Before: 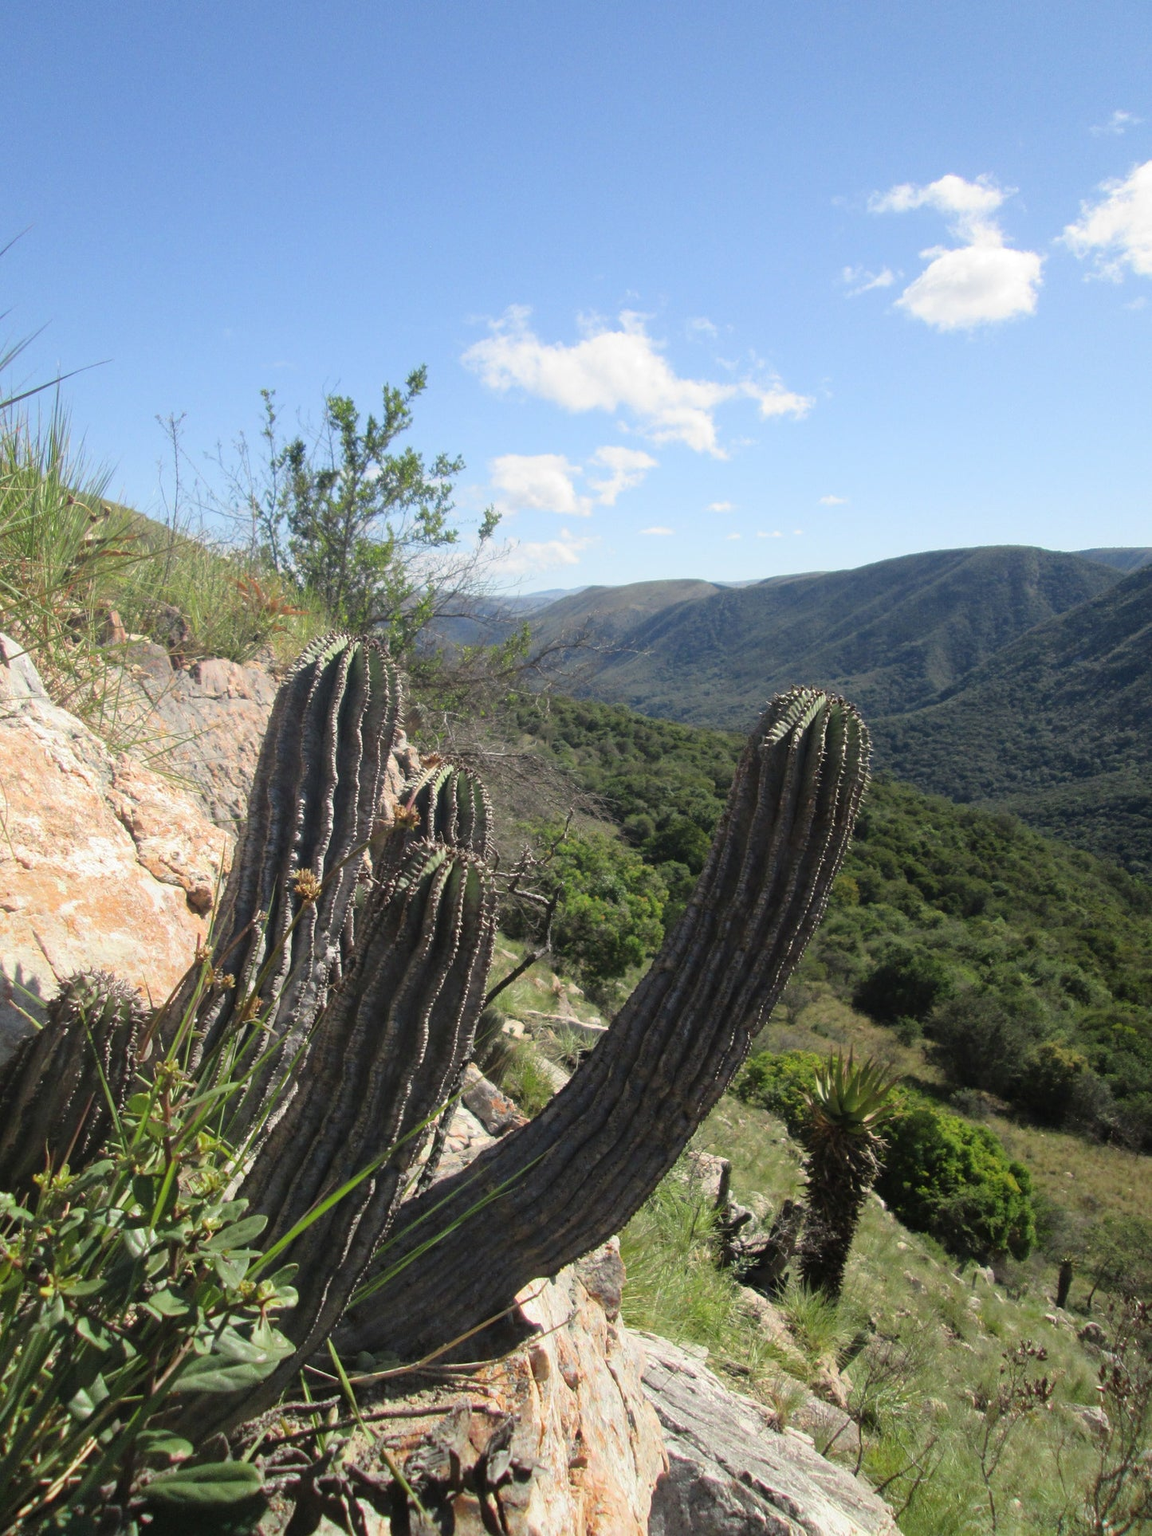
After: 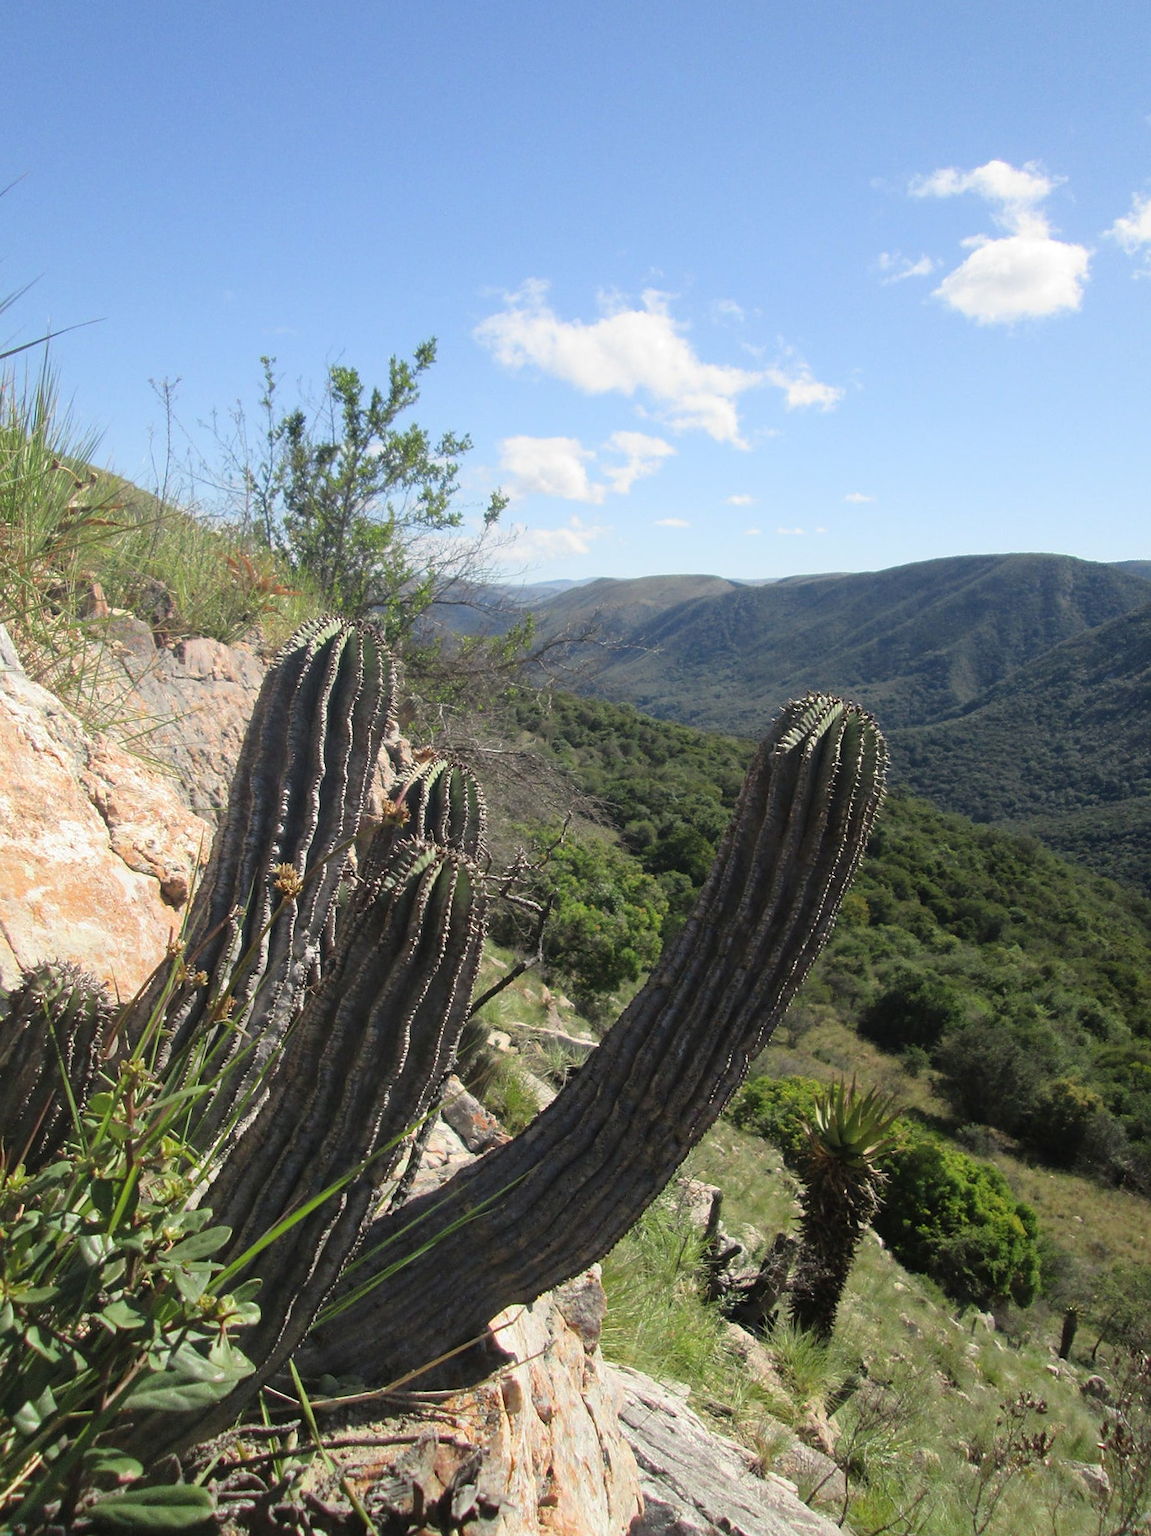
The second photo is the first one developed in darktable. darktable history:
sharpen: radius 1, threshold 1
crop and rotate: angle -2.38°
